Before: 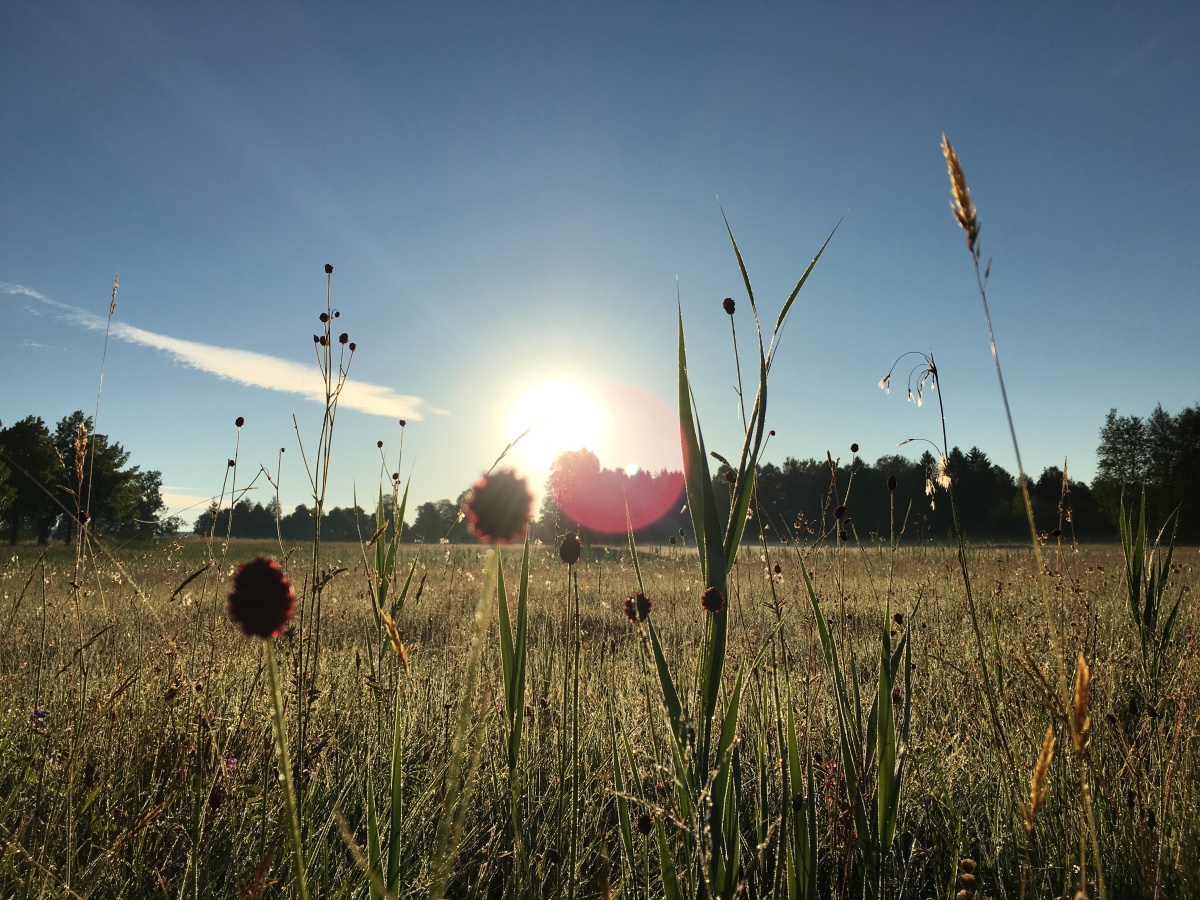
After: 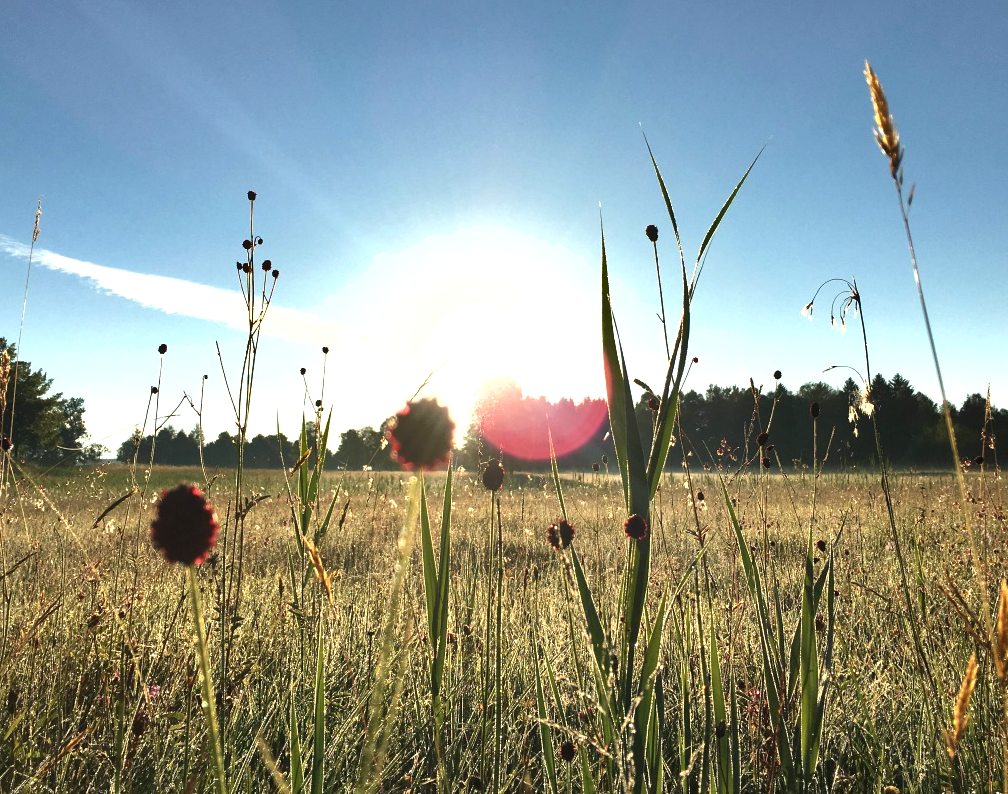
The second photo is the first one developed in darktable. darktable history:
crop: left 6.446%, top 8.188%, right 9.538%, bottom 3.548%
exposure: black level correction 0, exposure 1 EV, compensate exposure bias true, compensate highlight preservation false
shadows and highlights: shadows 60, soften with gaussian
